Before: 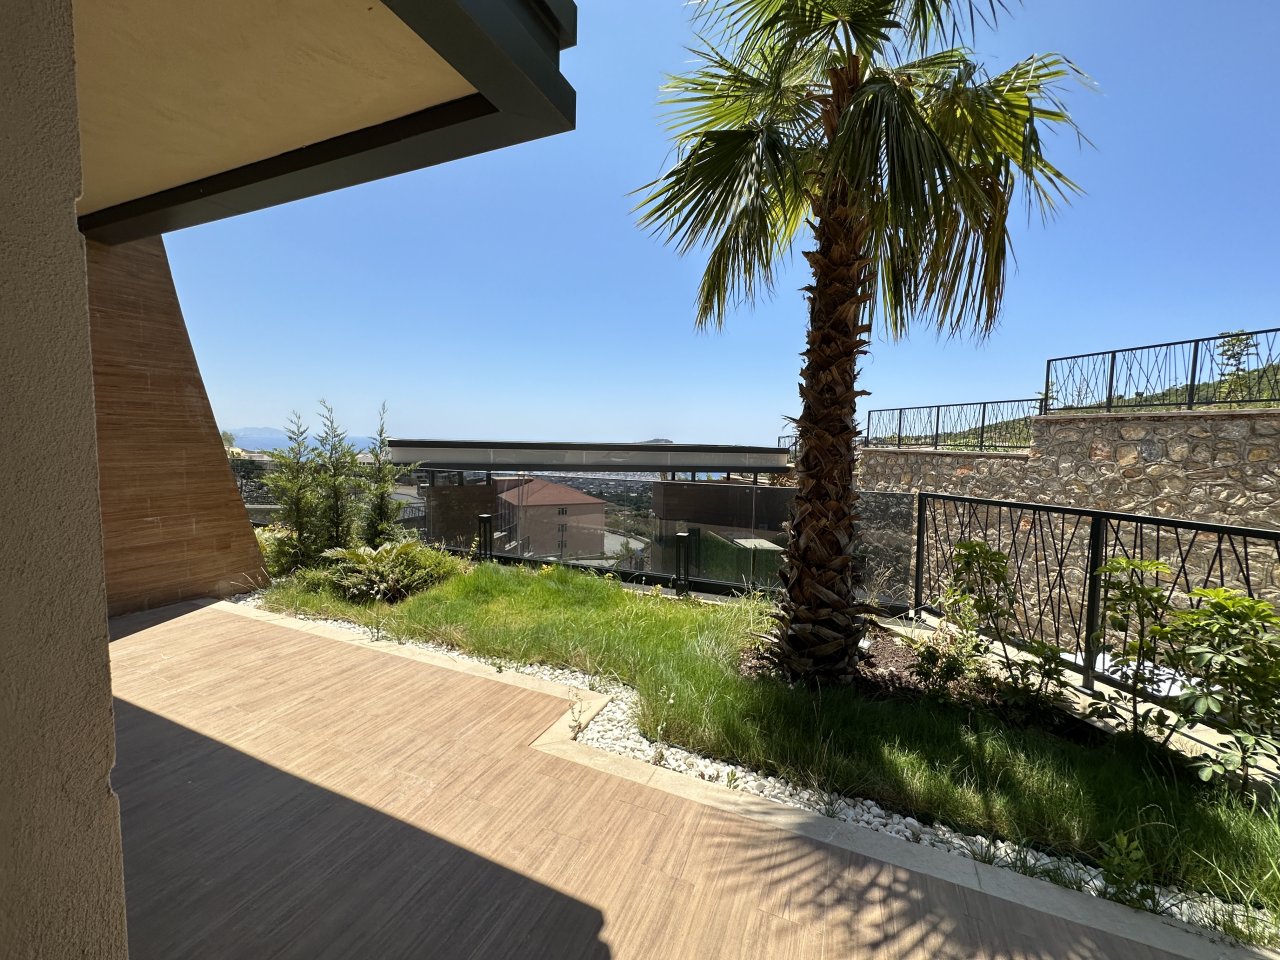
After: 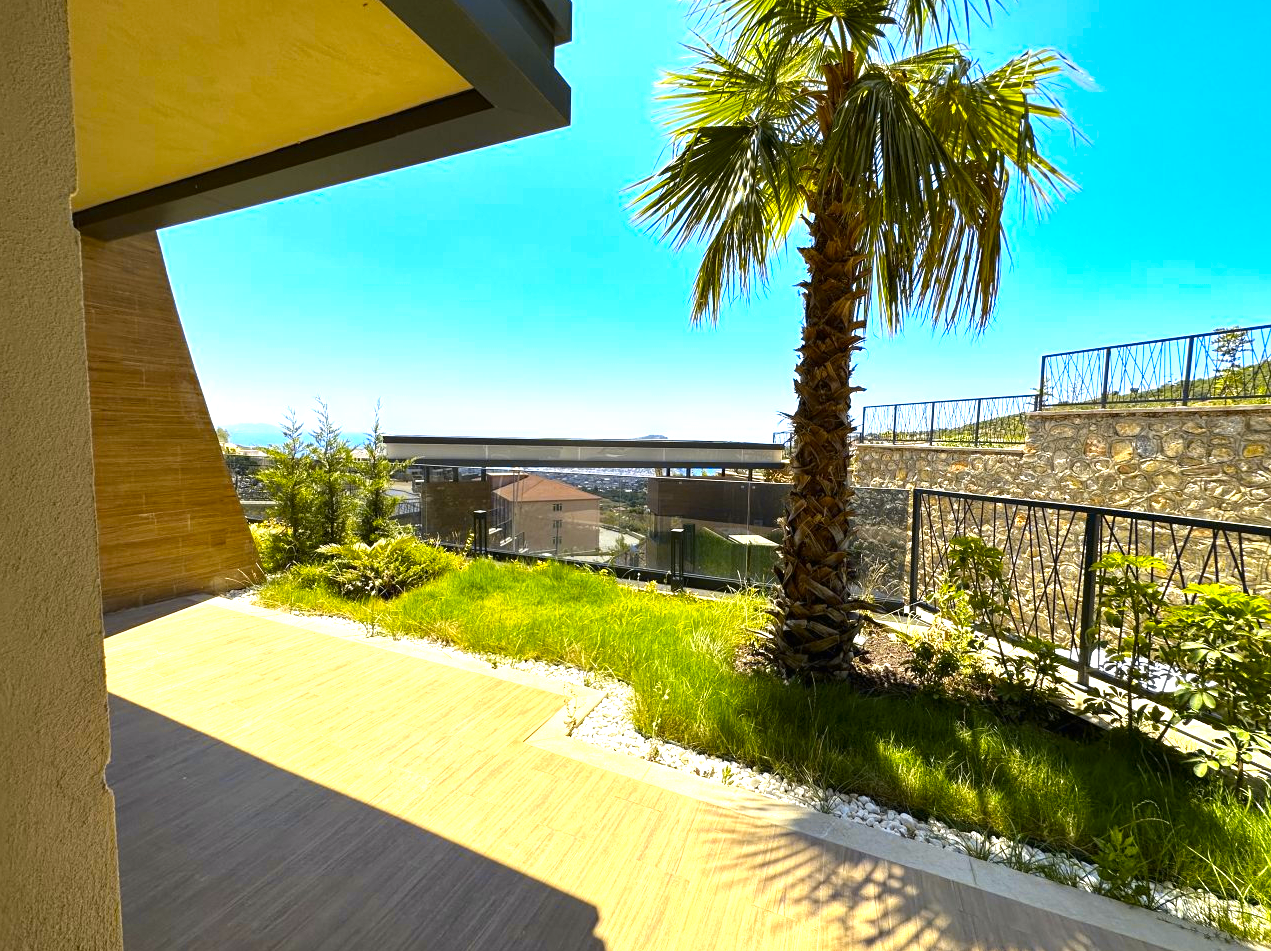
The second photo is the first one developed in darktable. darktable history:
crop: left 0.434%, top 0.485%, right 0.244%, bottom 0.386%
exposure: black level correction 0, exposure 1 EV, compensate exposure bias true, compensate highlight preservation false
color contrast: green-magenta contrast 1.12, blue-yellow contrast 1.95, unbound 0
